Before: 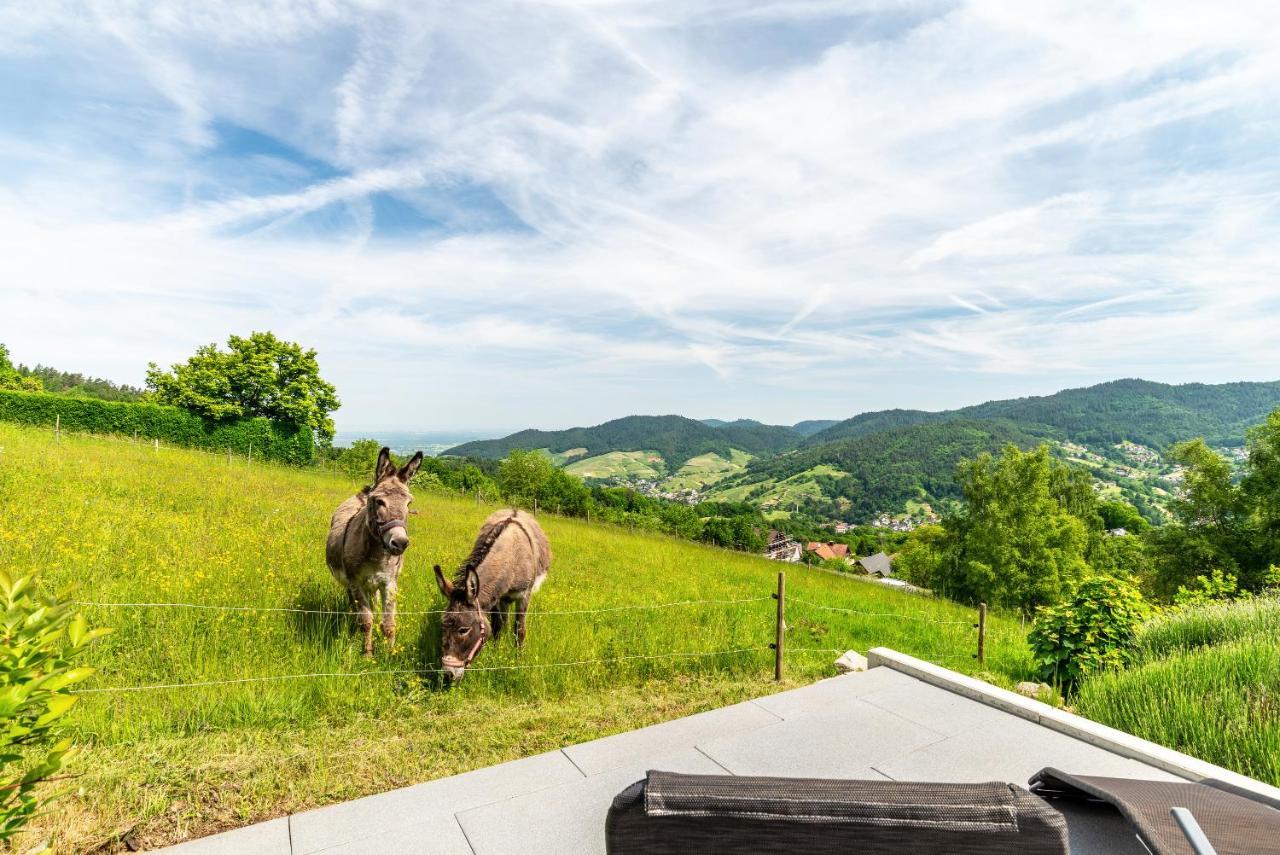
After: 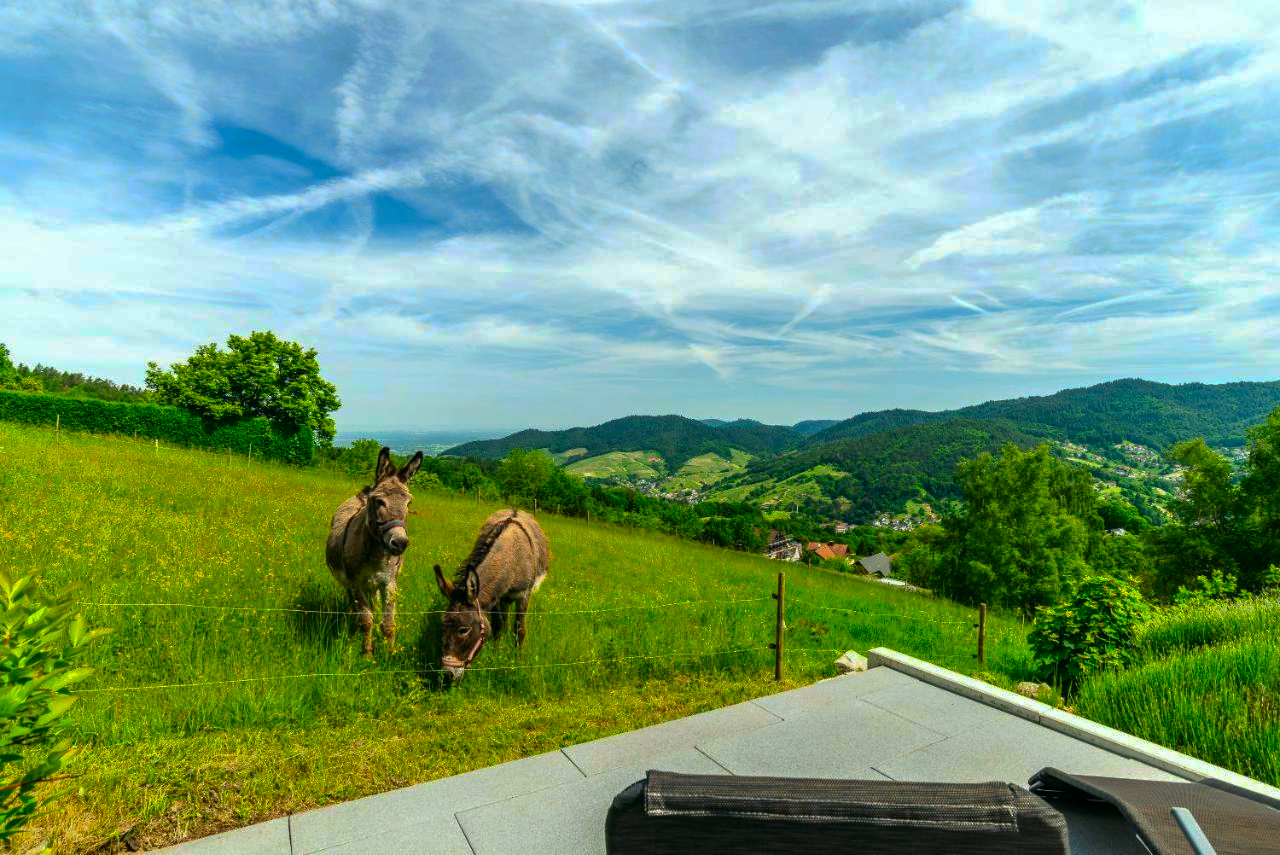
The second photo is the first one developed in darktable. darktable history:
tone curve: curves: ch0 [(0, 0) (0.003, 0.002) (0.011, 0.009) (0.025, 0.02) (0.044, 0.034) (0.069, 0.046) (0.1, 0.062) (0.136, 0.083) (0.177, 0.119) (0.224, 0.162) (0.277, 0.216) (0.335, 0.282) (0.399, 0.365) (0.468, 0.457) (0.543, 0.541) (0.623, 0.624) (0.709, 0.713) (0.801, 0.797) (0.898, 0.889) (1, 1)], preserve colors none
color correction: highlights a* -7.64, highlights b* 1.09, shadows a* -3.07, saturation 1.4
base curve: curves: ch0 [(0, 0) (0.826, 0.587) (1, 1)], preserve colors none
